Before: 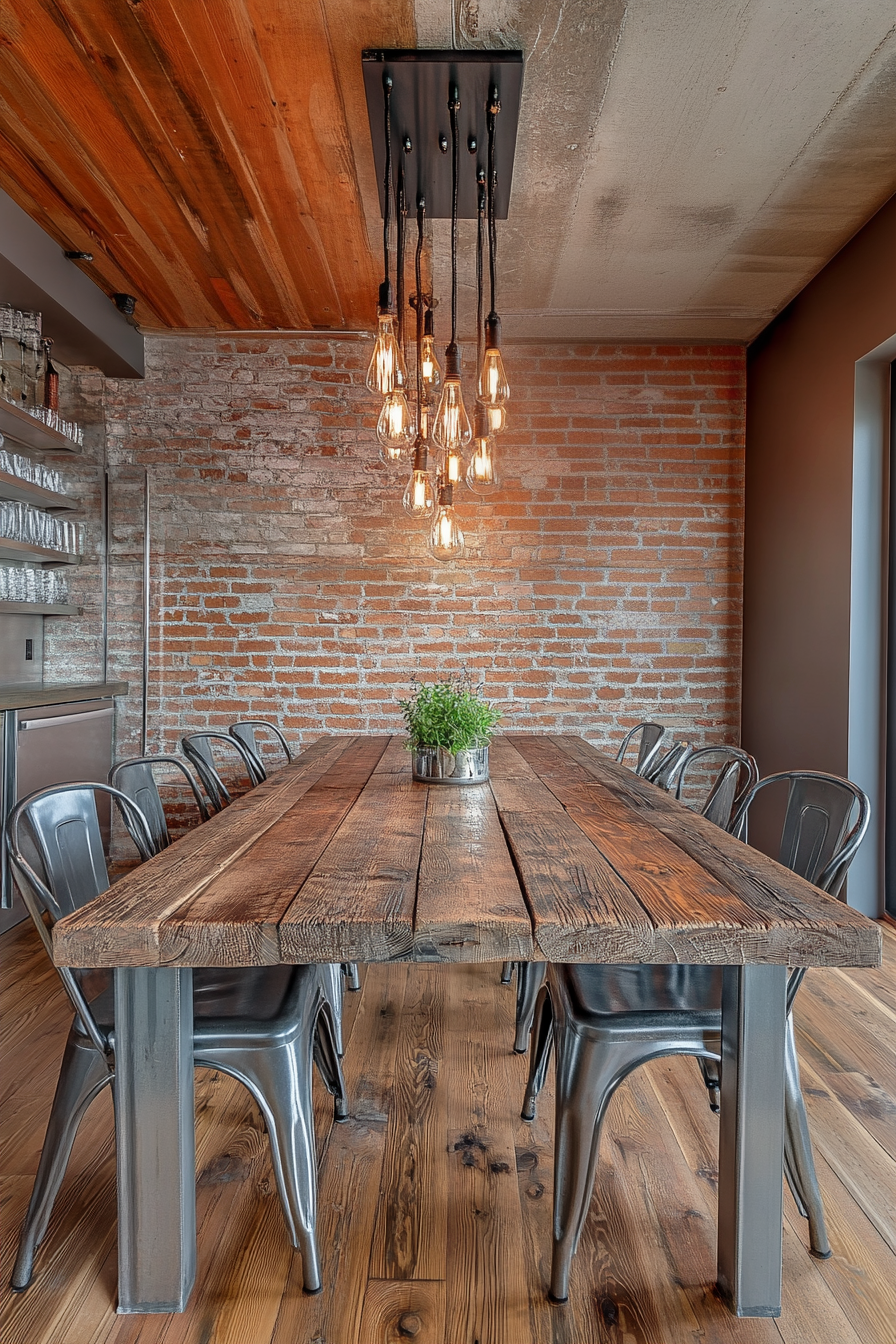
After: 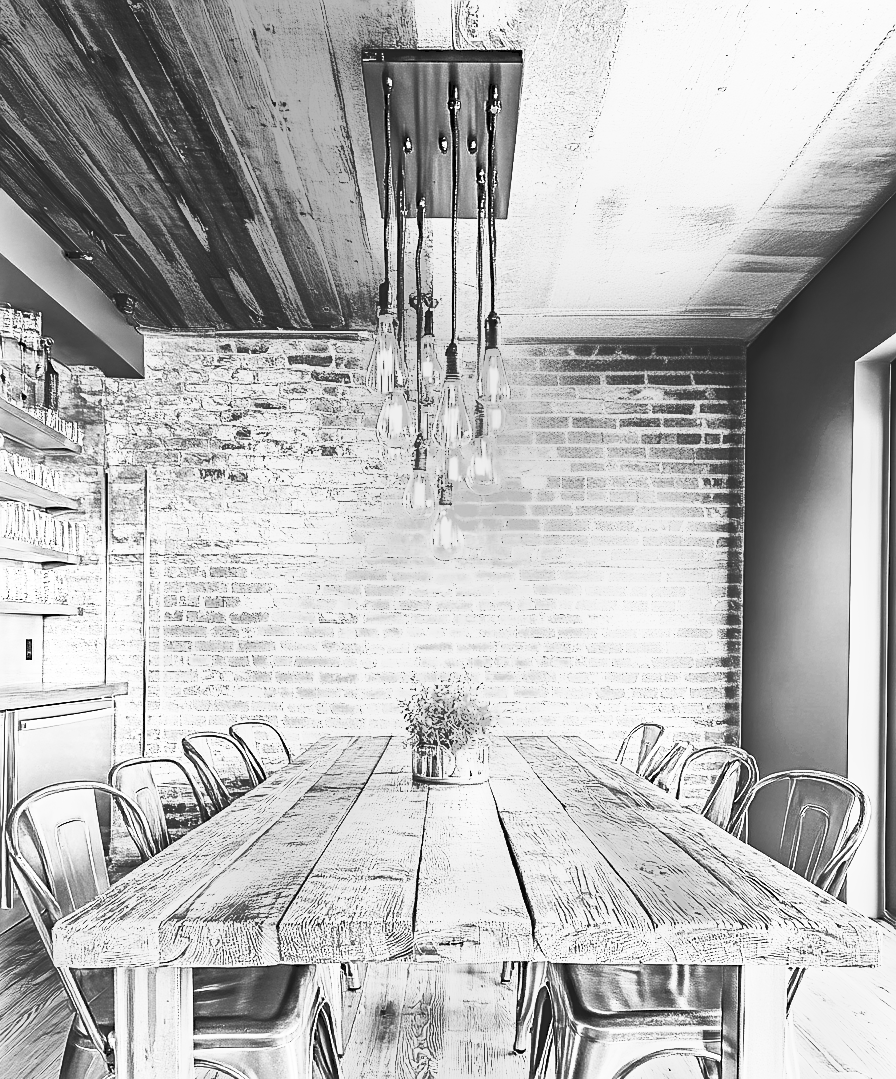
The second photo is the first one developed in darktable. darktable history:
sharpen: on, module defaults
contrast brightness saturation: contrast 1, brightness 1, saturation 1
haze removal: compatibility mode true, adaptive false
exposure: black level correction -0.005, exposure 1 EV, compensate highlight preservation false
tone curve: curves: ch0 [(0, 0) (0.003, 0.049) (0.011, 0.052) (0.025, 0.061) (0.044, 0.08) (0.069, 0.101) (0.1, 0.119) (0.136, 0.139) (0.177, 0.172) (0.224, 0.222) (0.277, 0.292) (0.335, 0.367) (0.399, 0.444) (0.468, 0.538) (0.543, 0.623) (0.623, 0.713) (0.709, 0.784) (0.801, 0.844) (0.898, 0.916) (1, 1)], preserve colors none
crop: bottom 19.644%
monochrome: a 0, b 0, size 0.5, highlights 0.57
